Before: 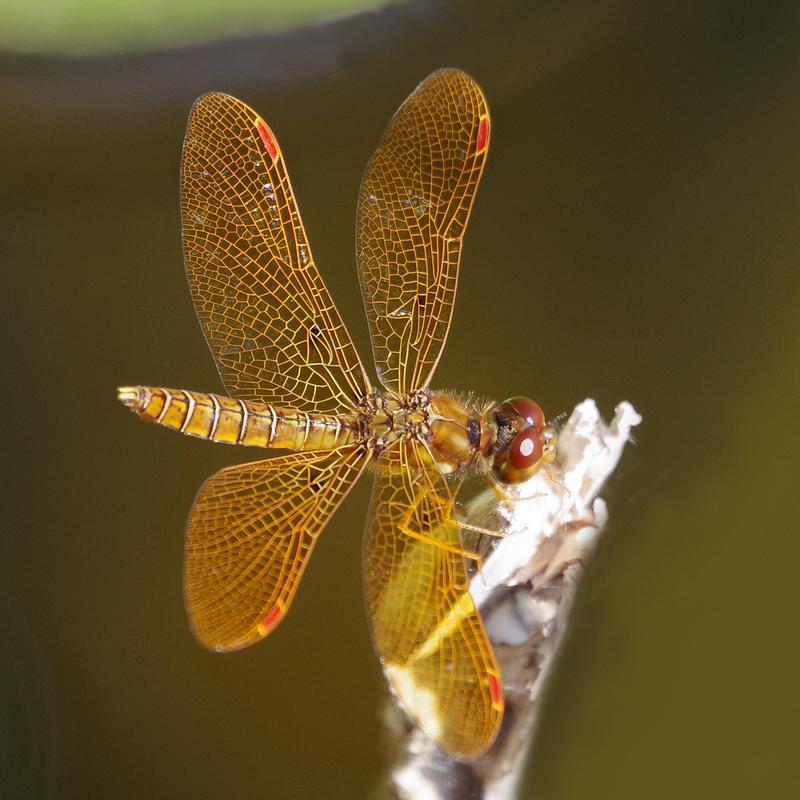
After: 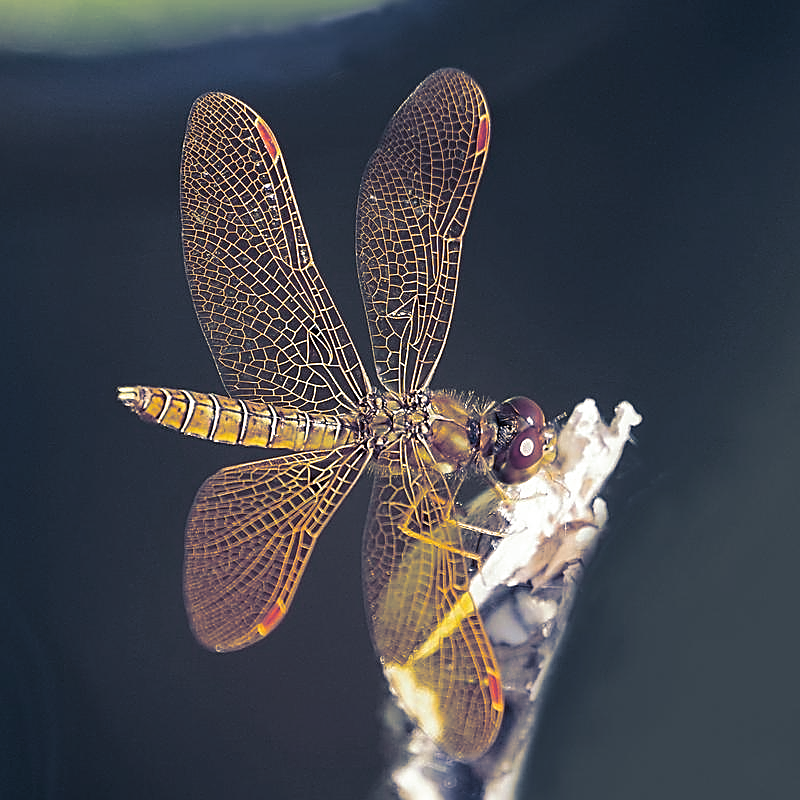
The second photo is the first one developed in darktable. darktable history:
sharpen: radius 1.685, amount 1.294
split-toning: shadows › hue 226.8°, shadows › saturation 0.84
